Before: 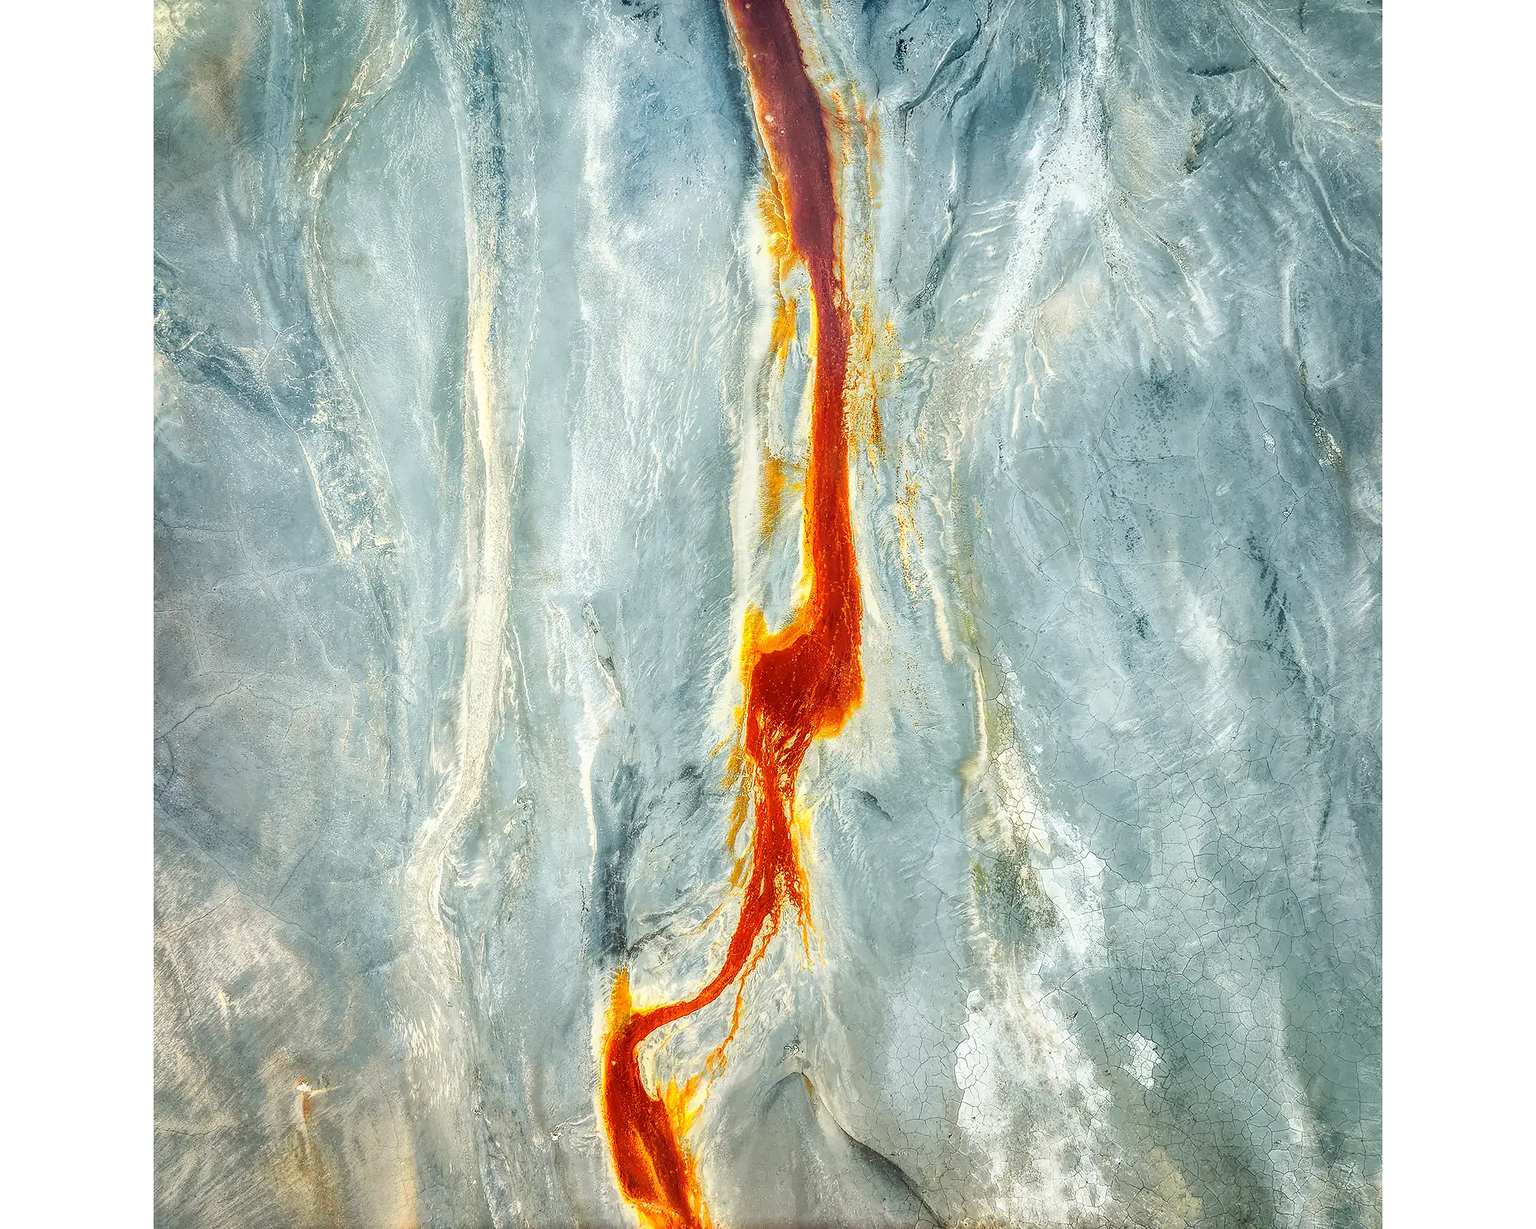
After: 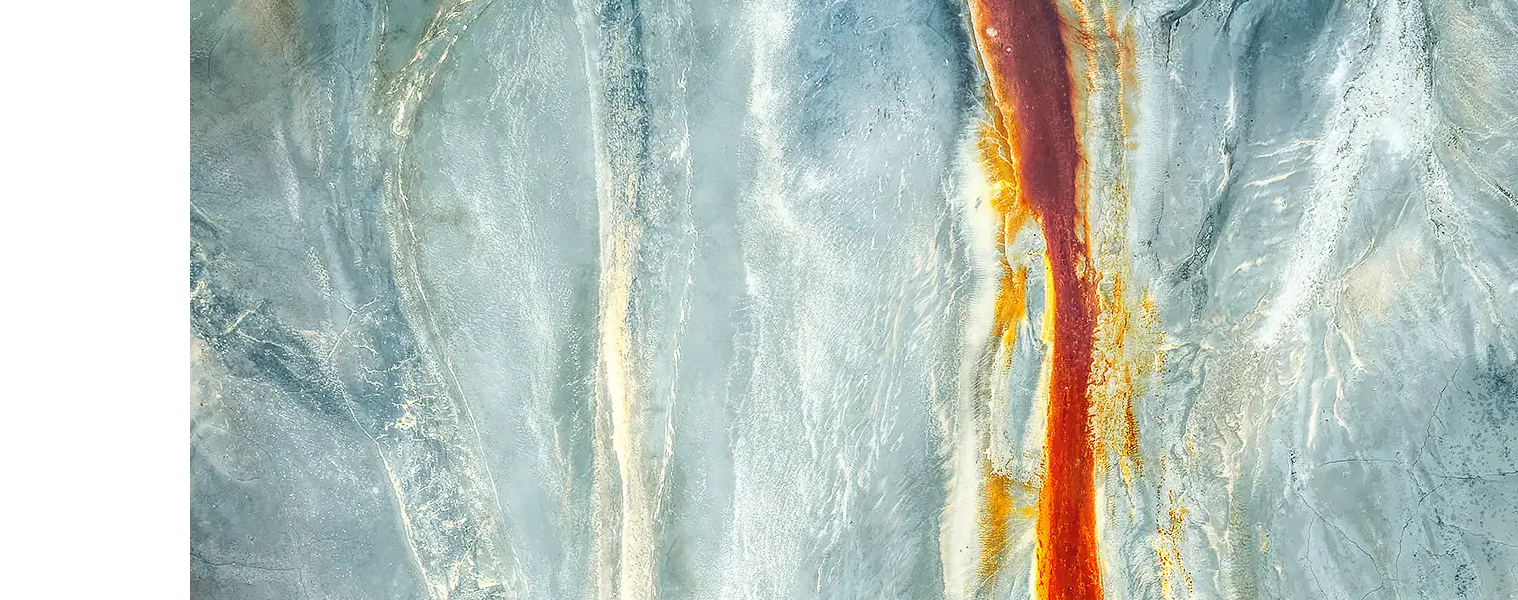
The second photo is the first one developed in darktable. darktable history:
tone equalizer: -7 EV 0.132 EV, mask exposure compensation -0.494 EV
crop: left 0.545%, top 7.649%, right 23.529%, bottom 54.803%
